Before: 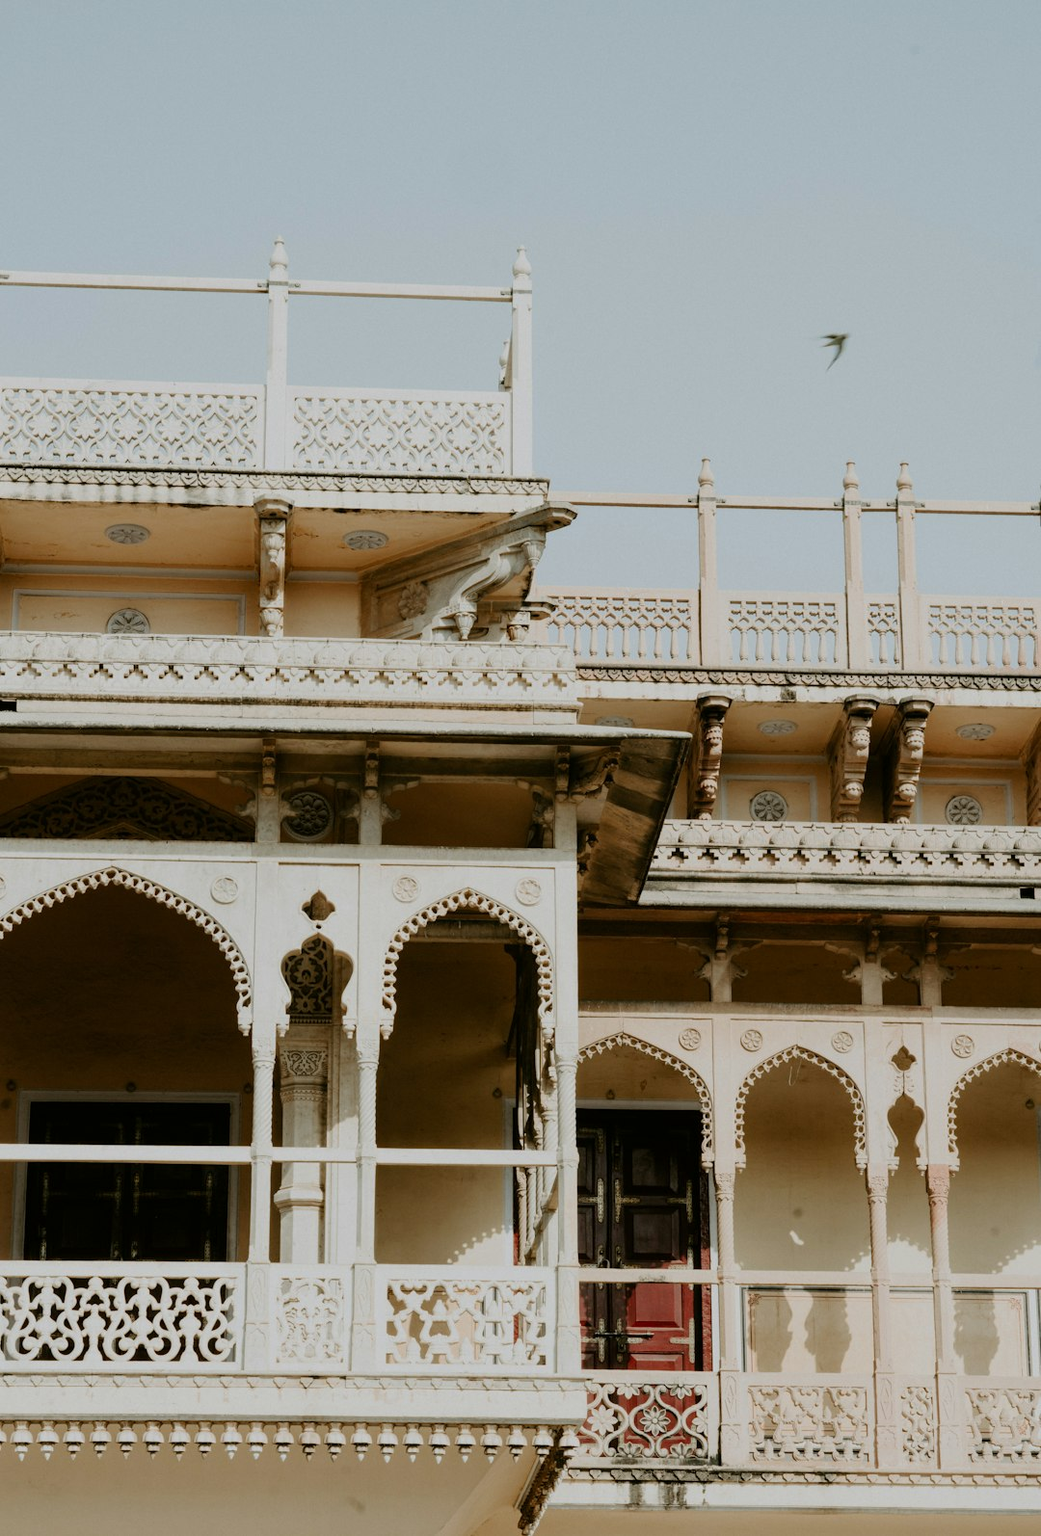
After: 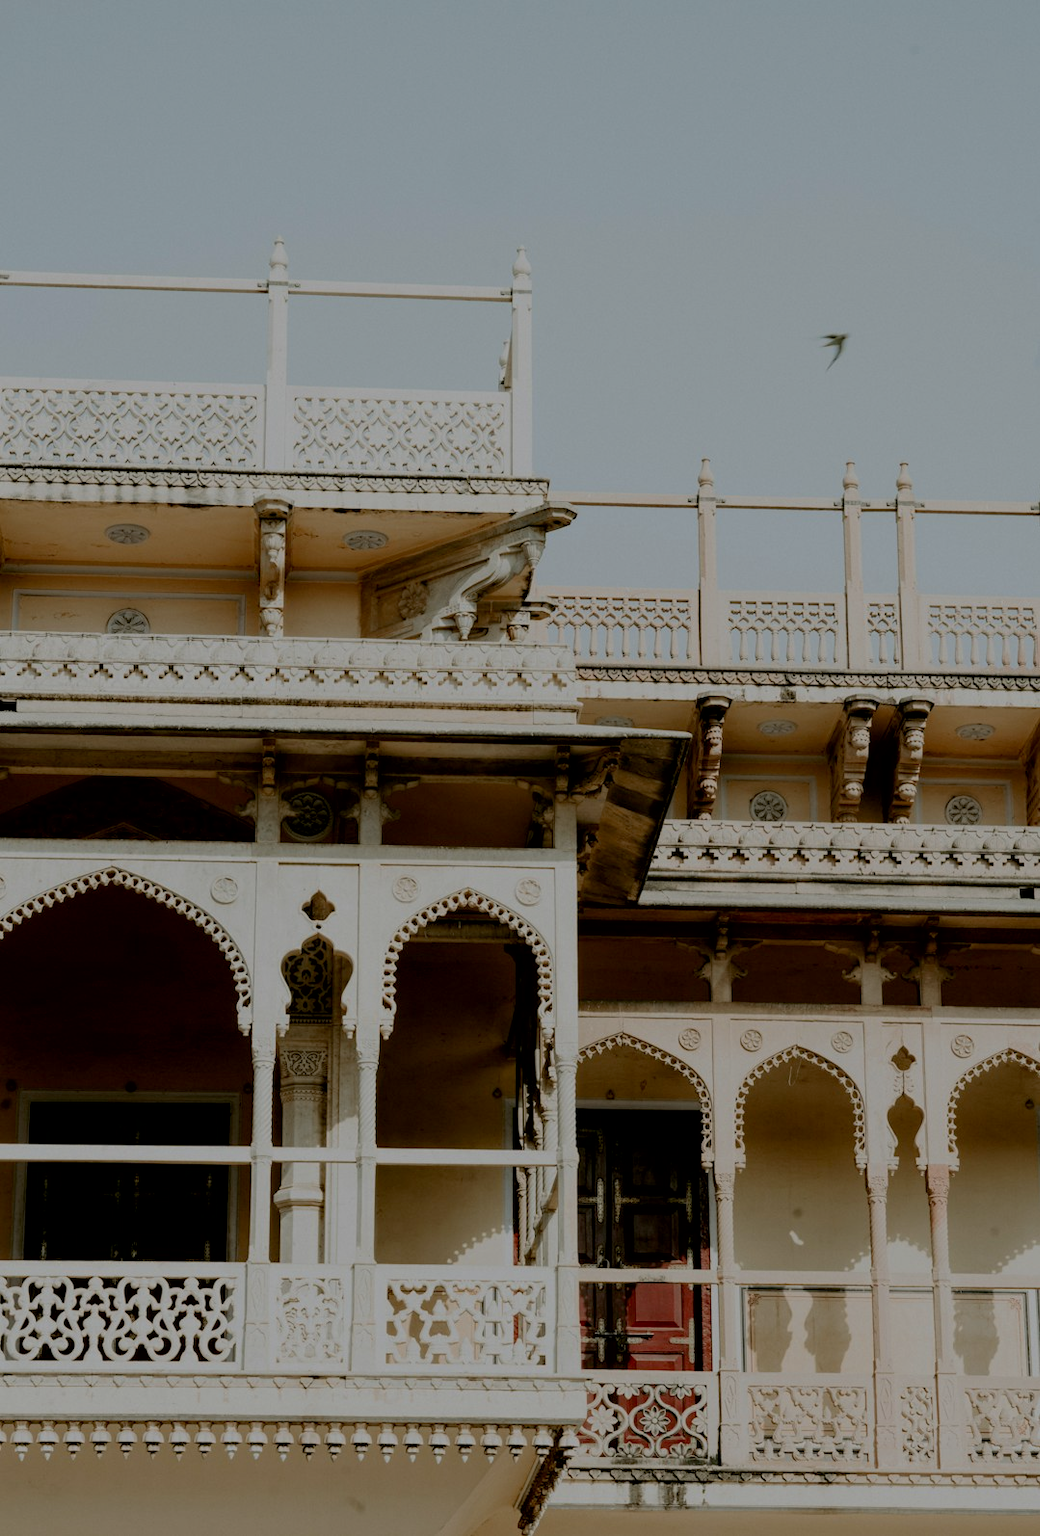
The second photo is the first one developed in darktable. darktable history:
local contrast: mode bilateral grid, contrast 99, coarseness 99, detail 92%, midtone range 0.2
exposure: black level correction 0.009, exposure -0.657 EV, compensate highlight preservation false
